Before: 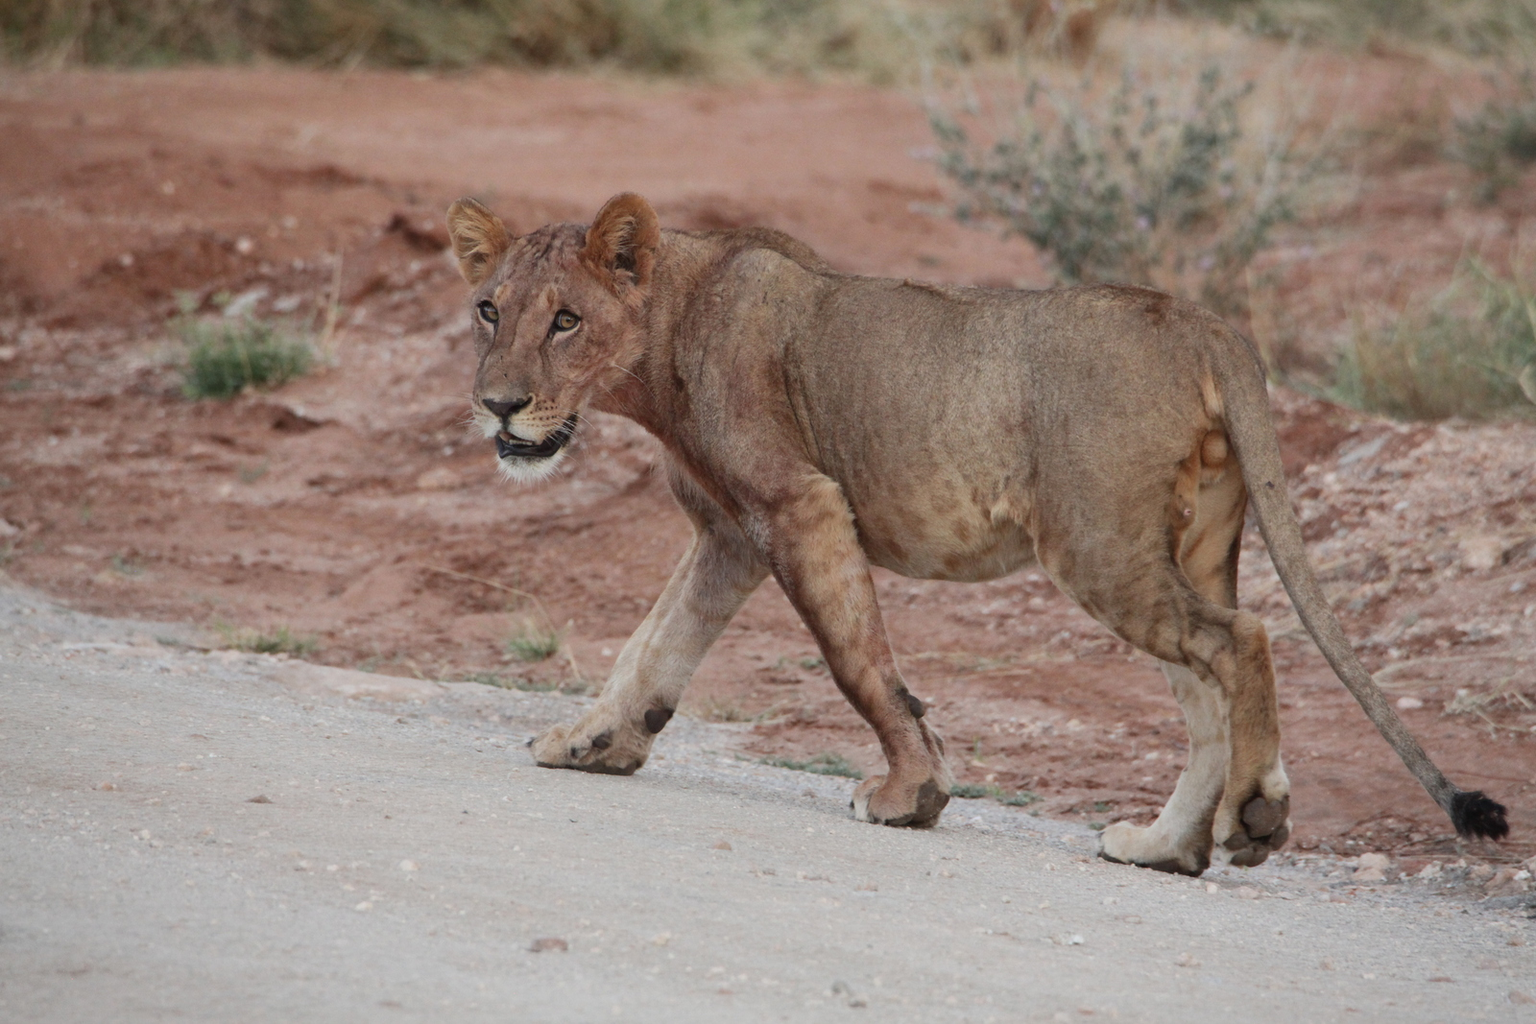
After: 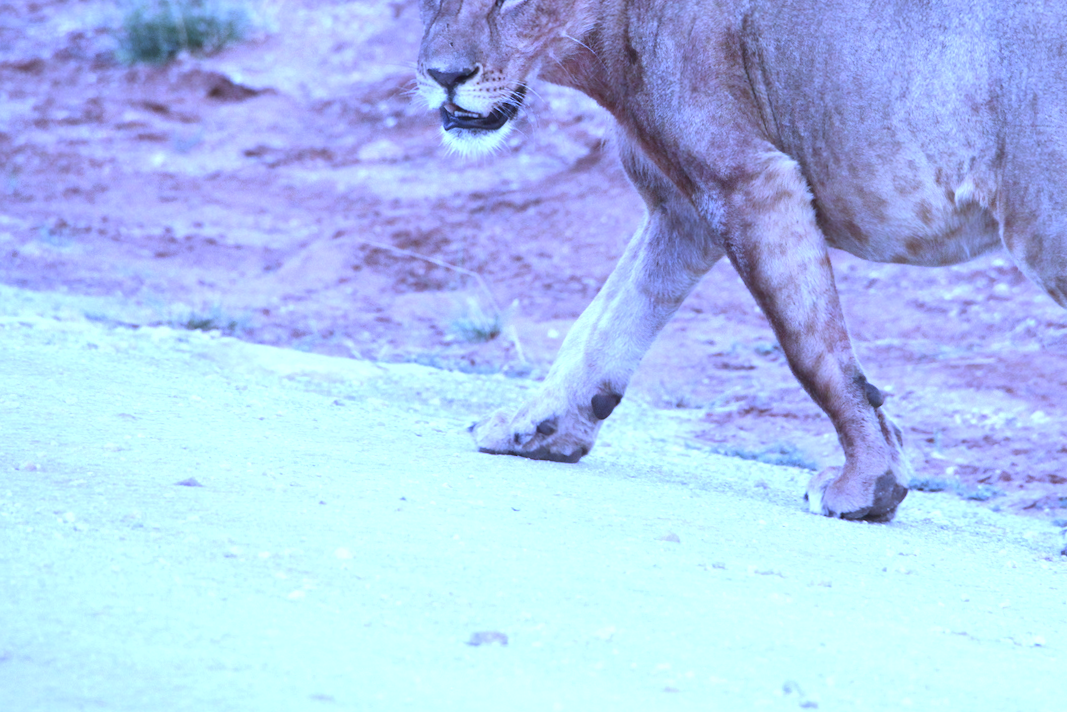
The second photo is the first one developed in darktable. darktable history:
crop and rotate: angle -0.82°, left 3.85%, top 31.828%, right 27.992%
exposure: black level correction 0, exposure 1.2 EV, compensate highlight preservation false
color calibration: illuminant custom, x 0.363, y 0.385, temperature 4528.03 K
white balance: red 0.766, blue 1.537
